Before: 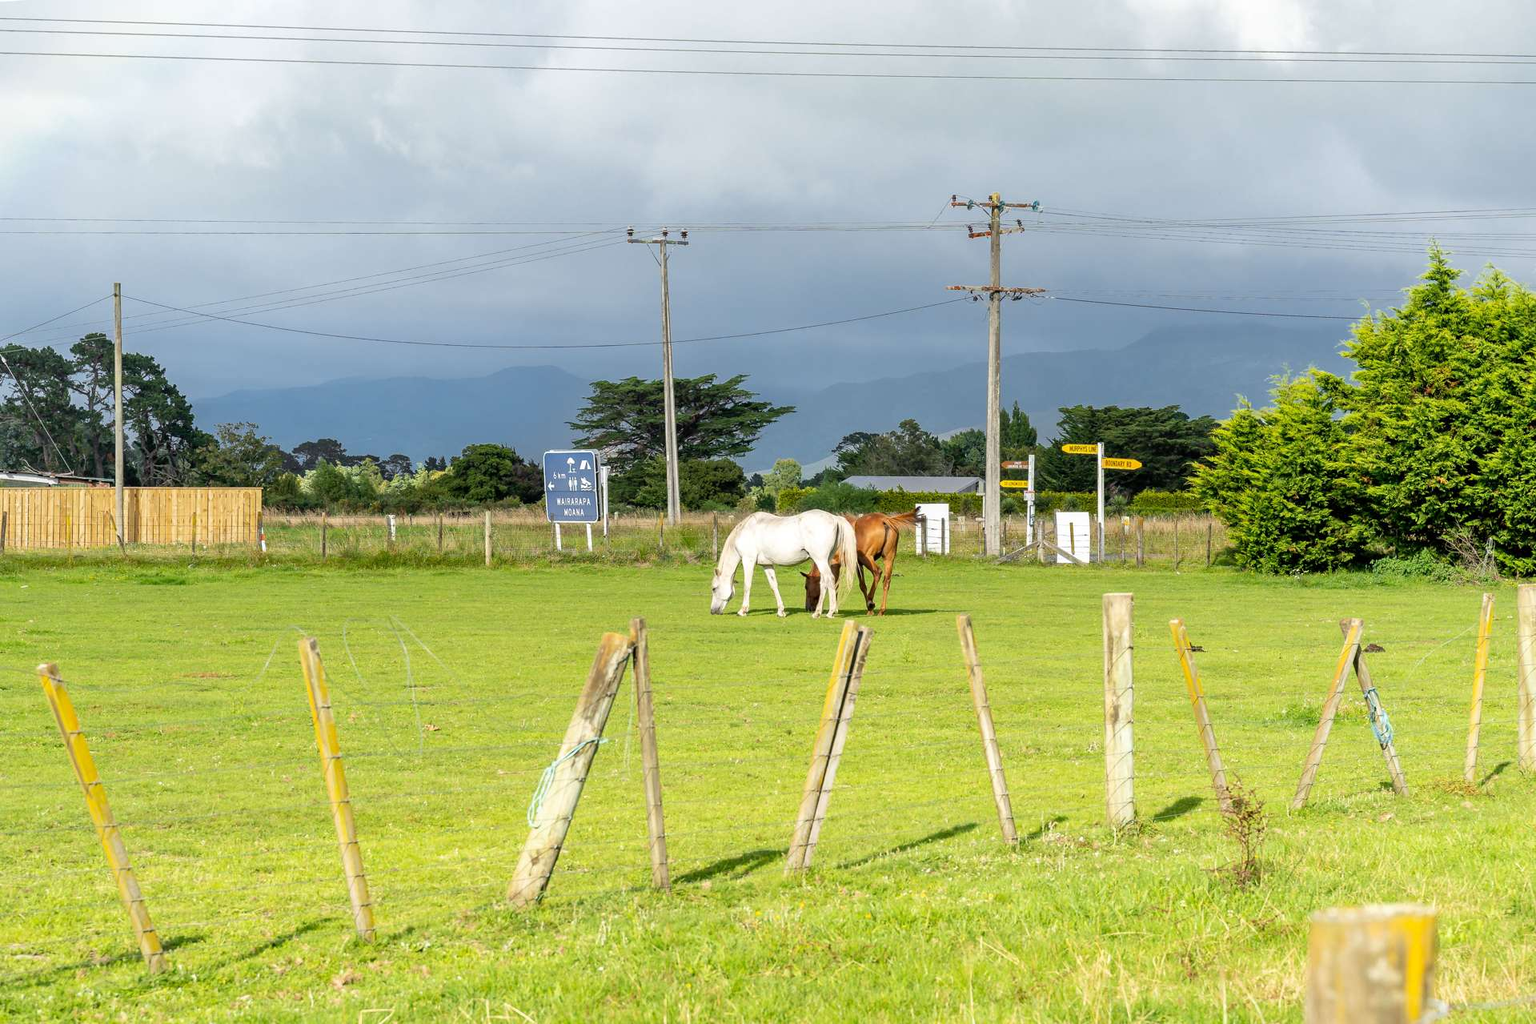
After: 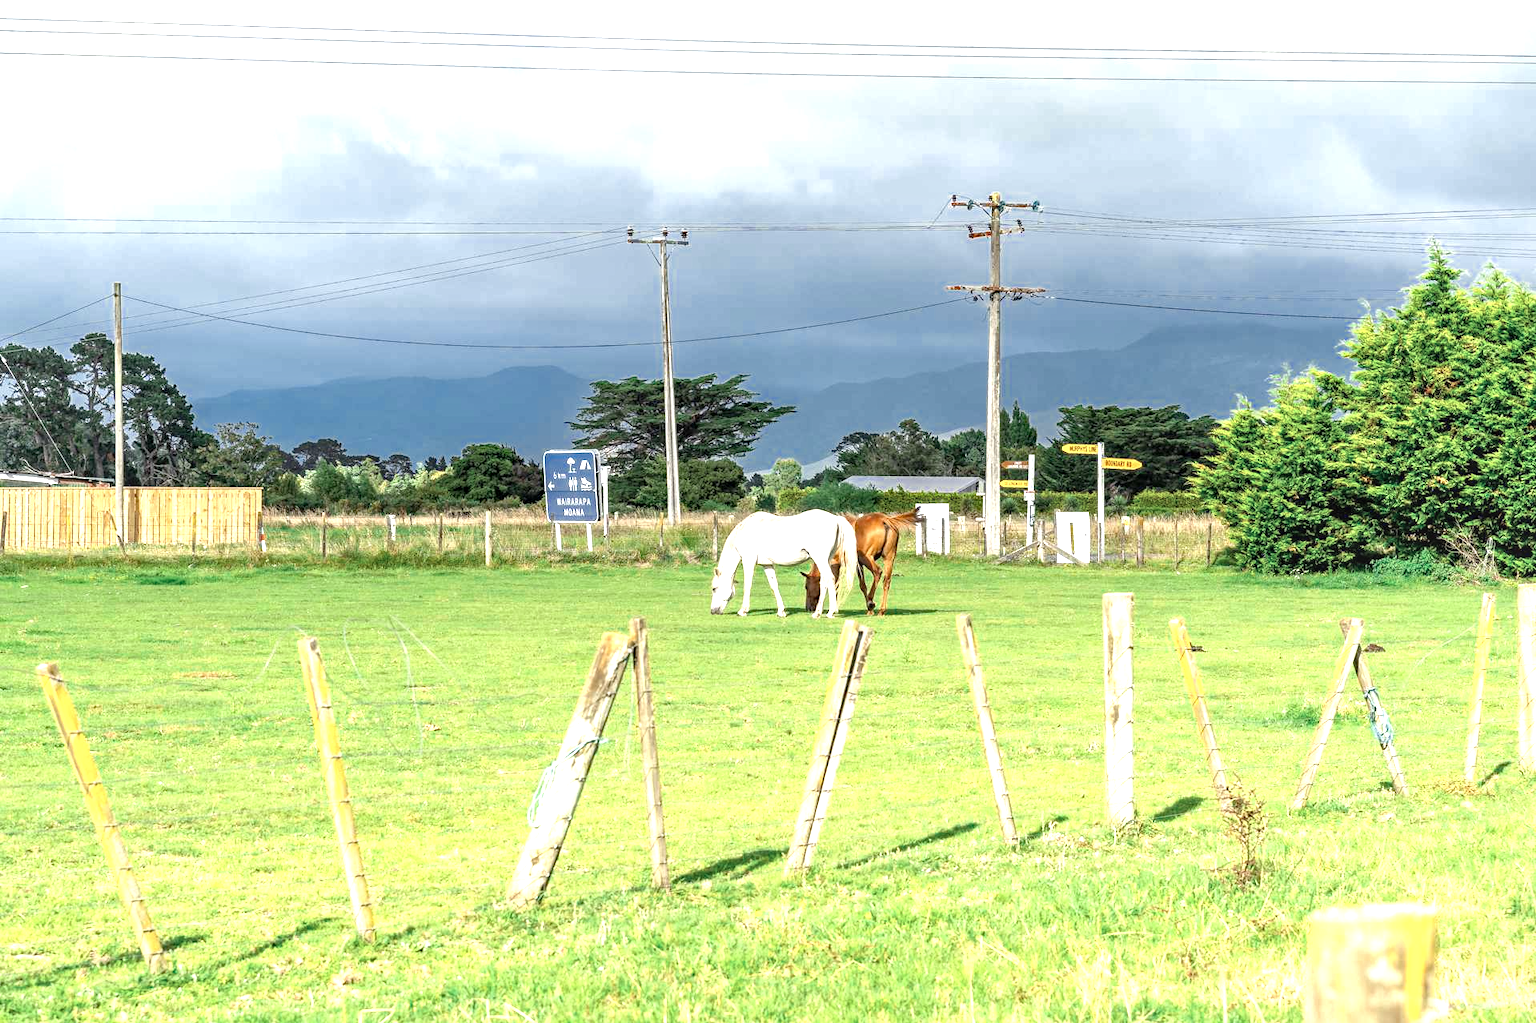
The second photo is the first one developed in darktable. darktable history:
exposure: black level correction 0, exposure 1 EV, compensate exposure bias true, compensate highlight preservation false
local contrast: on, module defaults
haze removal: strength 0.25, distance 0.25, compatibility mode true, adaptive false
color zones: curves: ch0 [(0, 0.5) (0.125, 0.4) (0.25, 0.5) (0.375, 0.4) (0.5, 0.4) (0.625, 0.35) (0.75, 0.35) (0.875, 0.5)]; ch1 [(0, 0.35) (0.125, 0.45) (0.25, 0.35) (0.375, 0.35) (0.5, 0.35) (0.625, 0.35) (0.75, 0.45) (0.875, 0.35)]; ch2 [(0, 0.6) (0.125, 0.5) (0.25, 0.5) (0.375, 0.6) (0.5, 0.6) (0.625, 0.5) (0.75, 0.5) (0.875, 0.5)]
